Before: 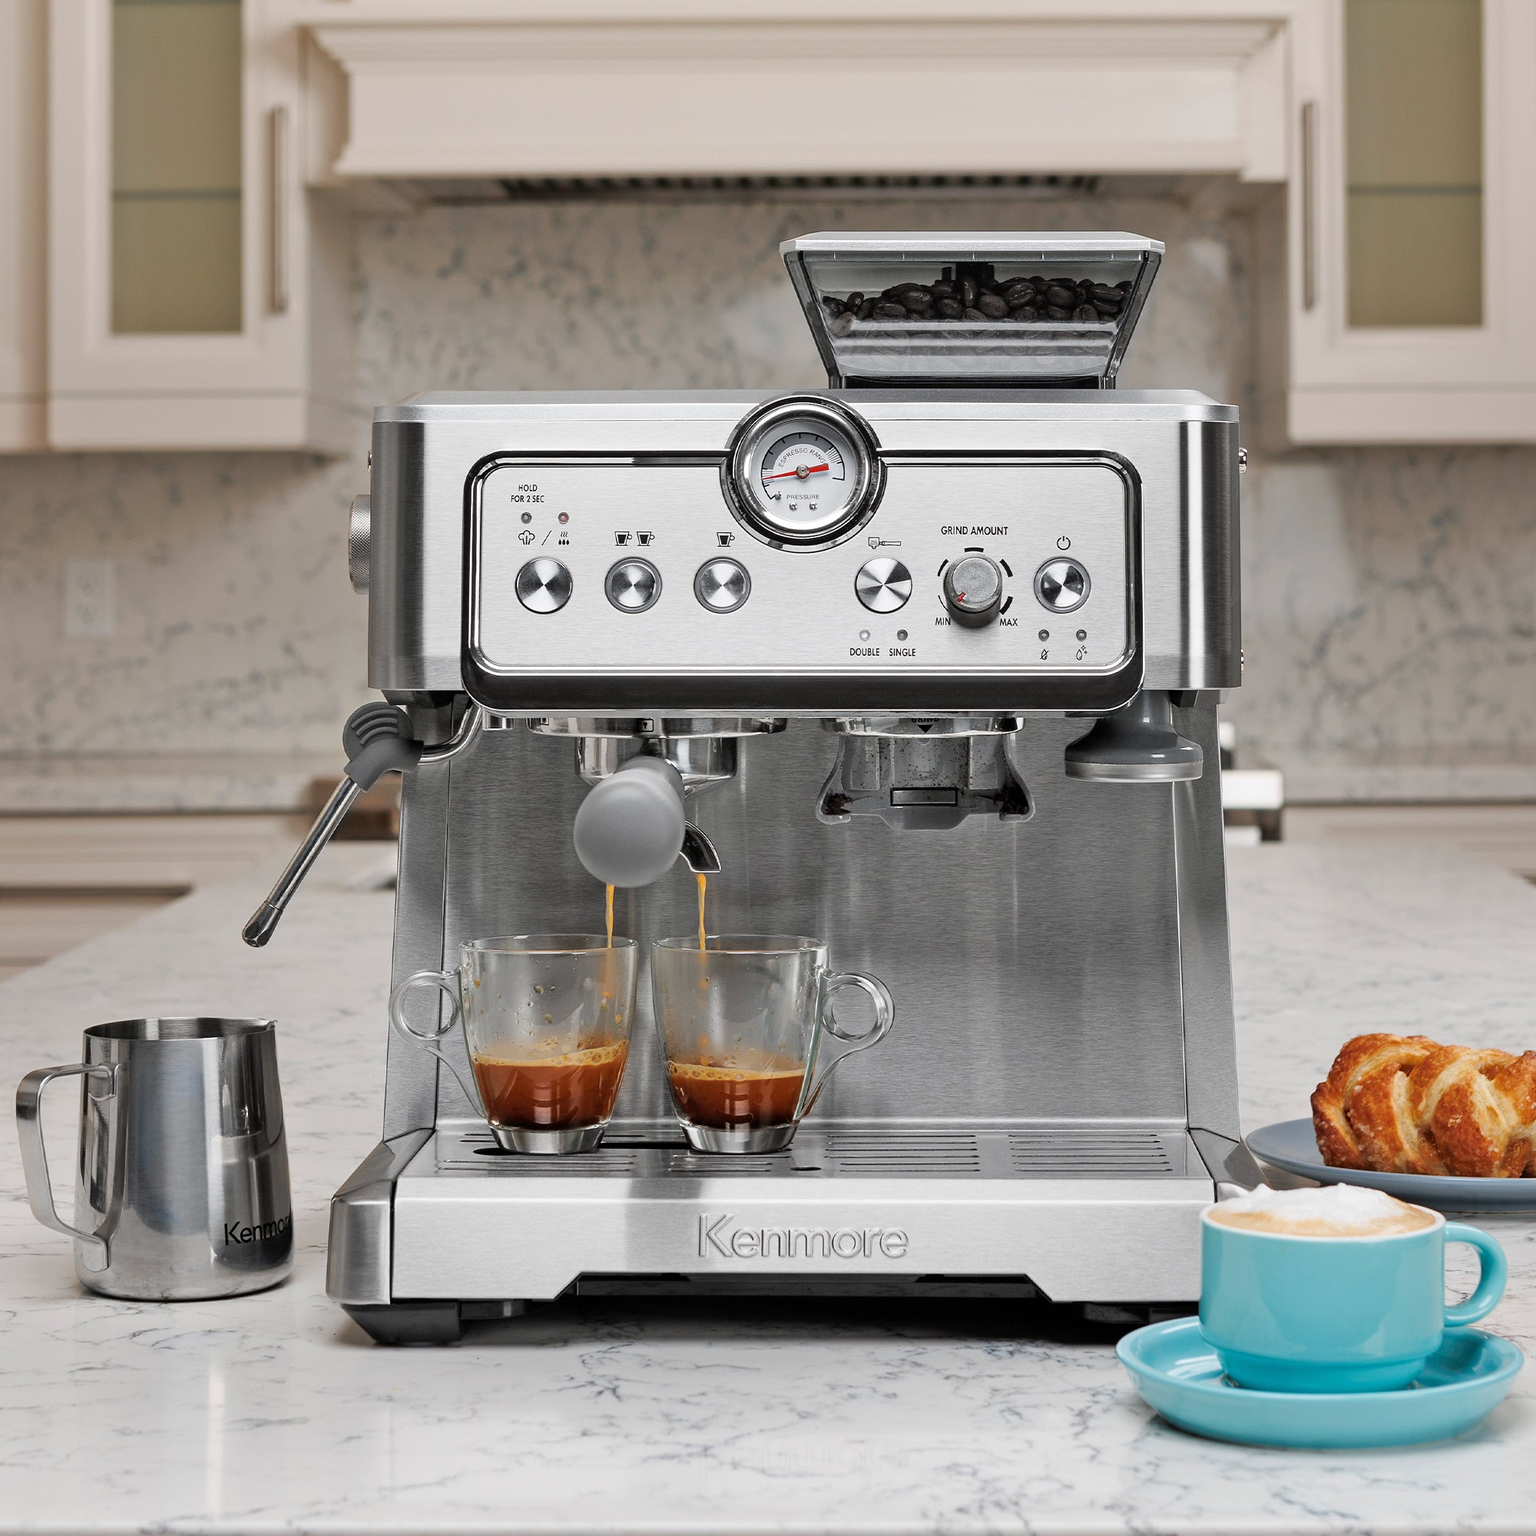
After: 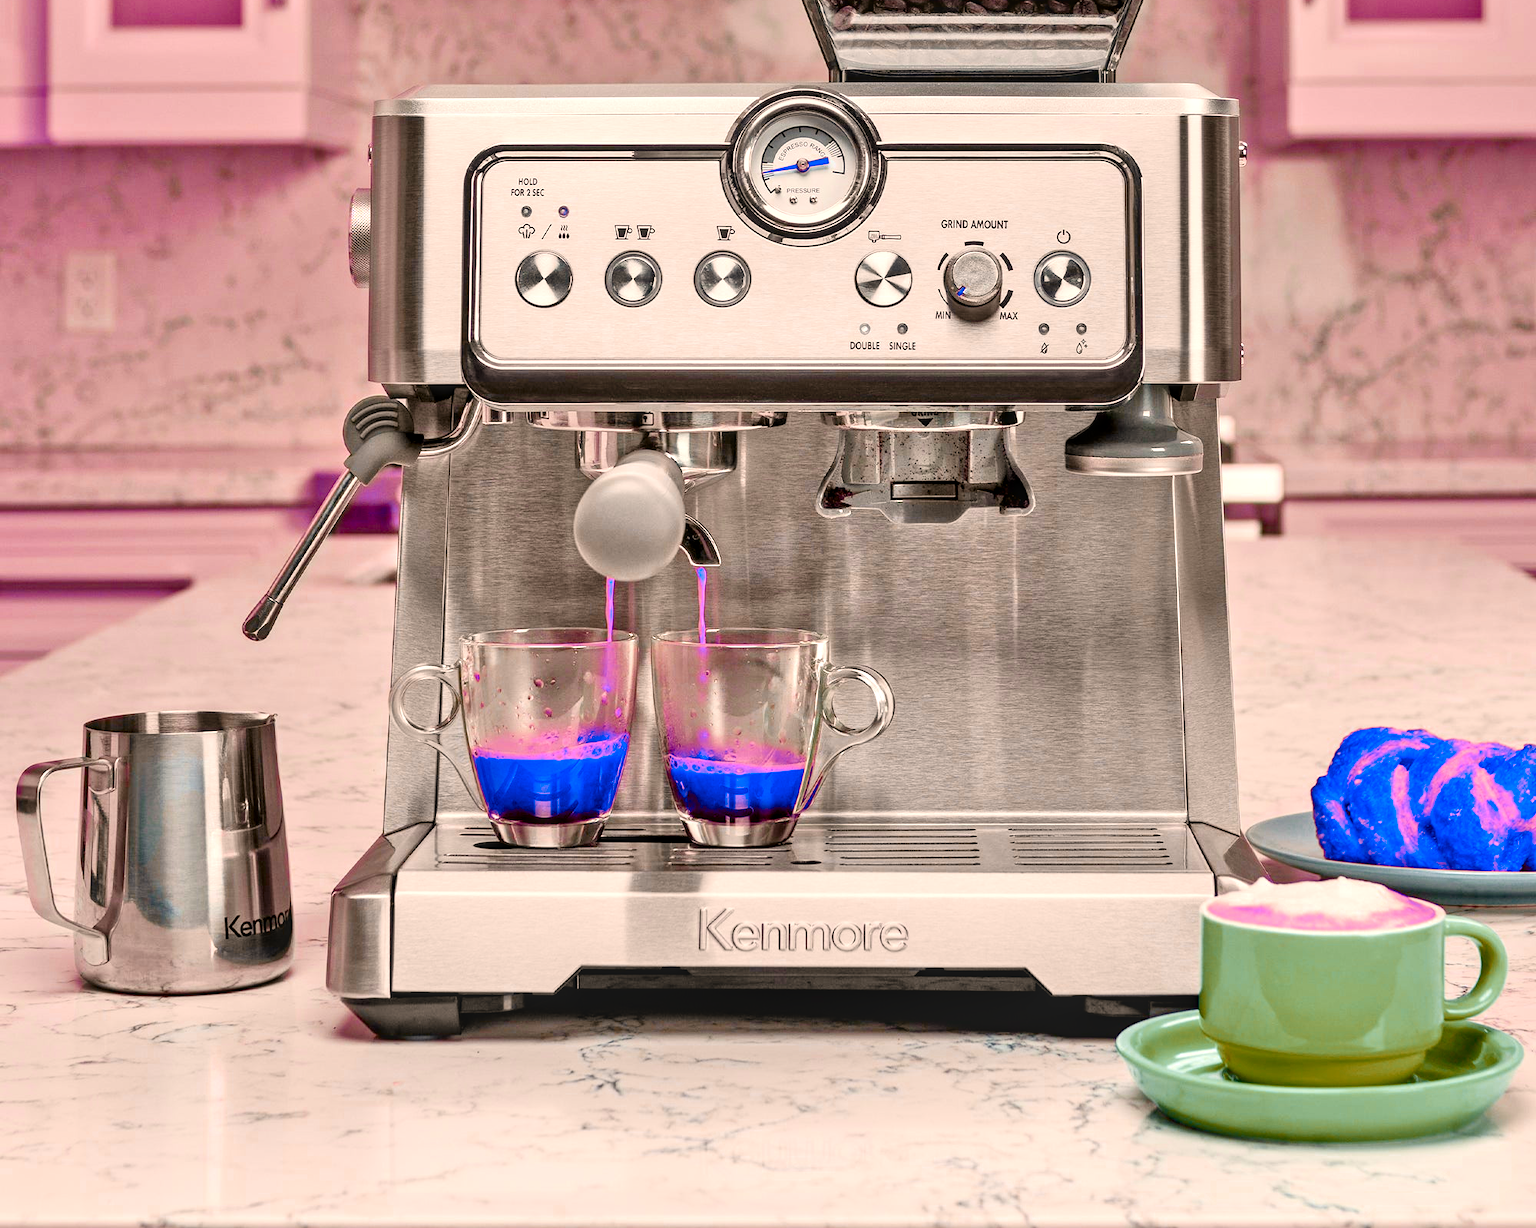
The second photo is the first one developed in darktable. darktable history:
crop and rotate: top 19.998%
color zones: curves: ch0 [(0.826, 0.353)]; ch1 [(0.242, 0.647) (0.889, 0.342)]; ch2 [(0.246, 0.089) (0.969, 0.068)]
exposure: exposure -0.04 EV, compensate highlight preservation false
tone equalizer: -7 EV 0.15 EV, -6 EV 0.6 EV, -5 EV 1.15 EV, -4 EV 1.33 EV, -3 EV 1.15 EV, -2 EV 0.6 EV, -1 EV 0.15 EV, mask exposure compensation -0.5 EV
white balance: red 1.045, blue 0.932
local contrast: on, module defaults
color balance rgb: perceptual saturation grading › global saturation 25%, perceptual saturation grading › highlights -50%, perceptual saturation grading › shadows 30%, perceptual brilliance grading › global brilliance 12%, global vibrance 20%
contrast brightness saturation: contrast 0.21, brightness -0.11, saturation 0.21
